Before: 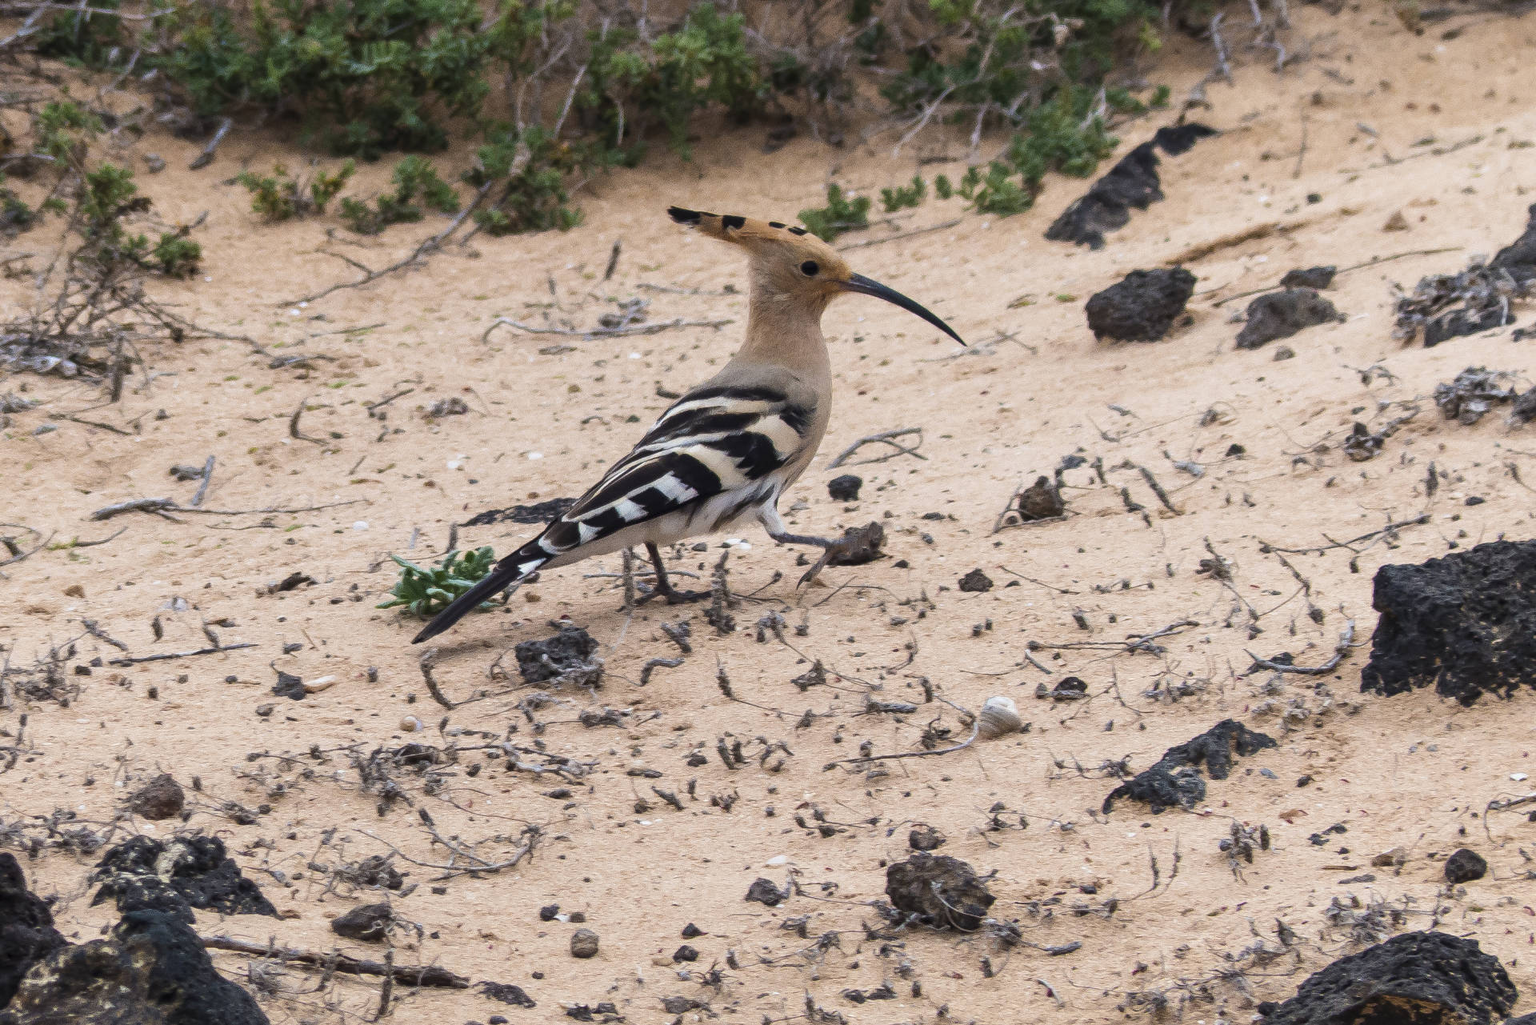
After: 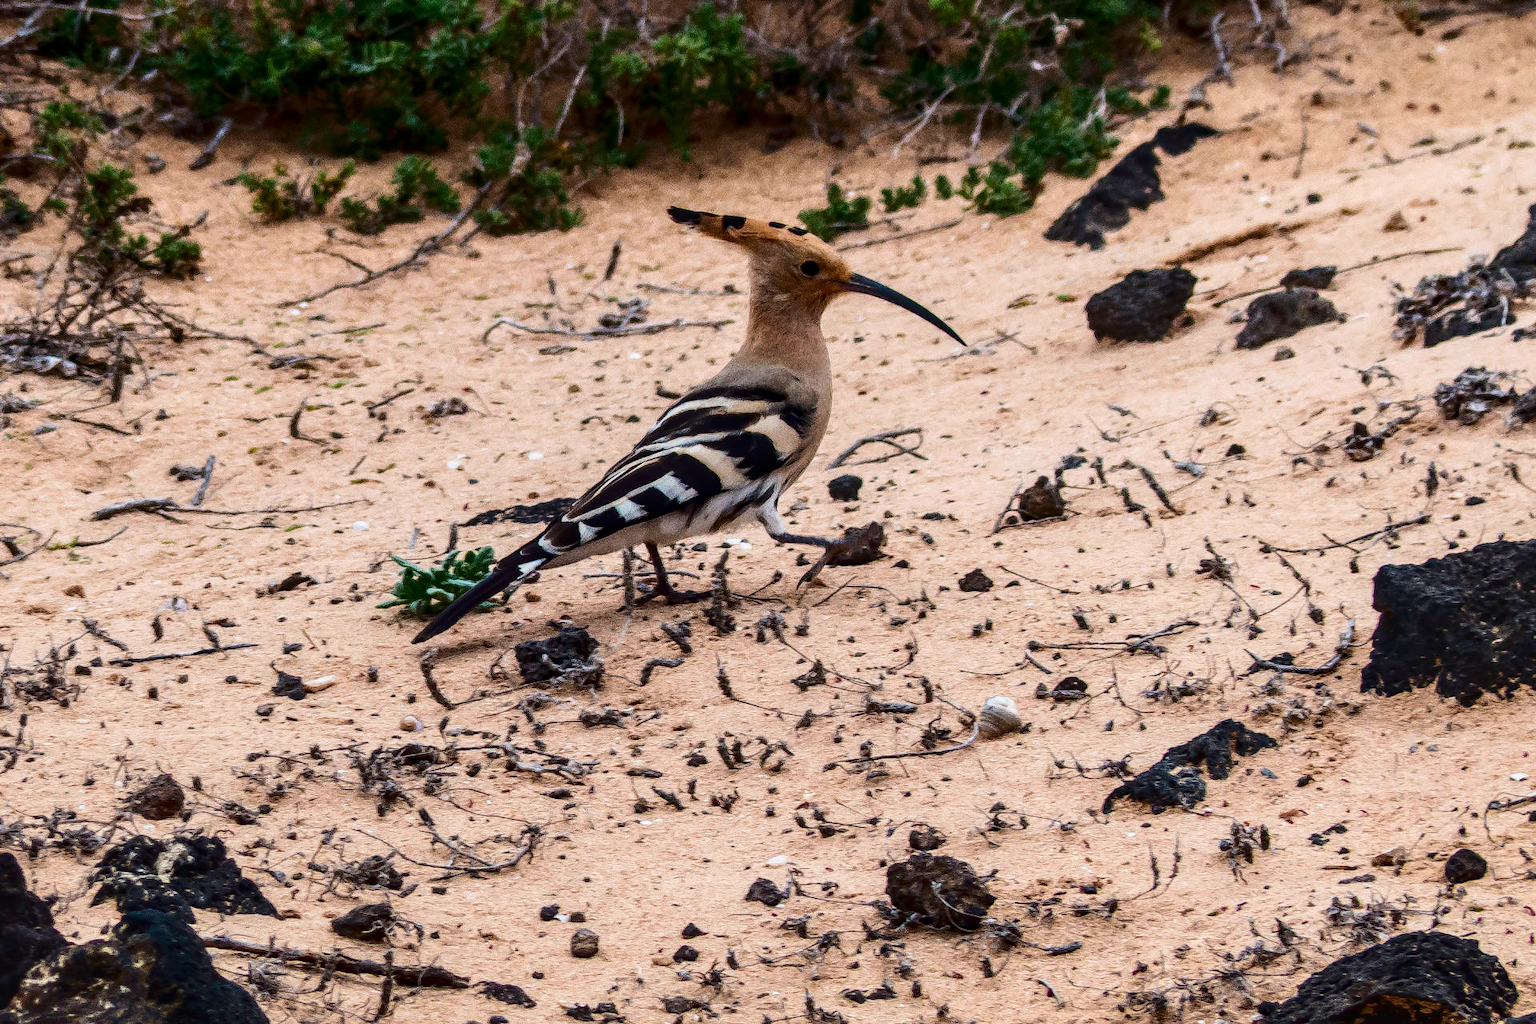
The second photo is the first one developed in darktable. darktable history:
local contrast: on, module defaults
contrast brightness saturation: contrast 0.224, brightness -0.184, saturation 0.233
